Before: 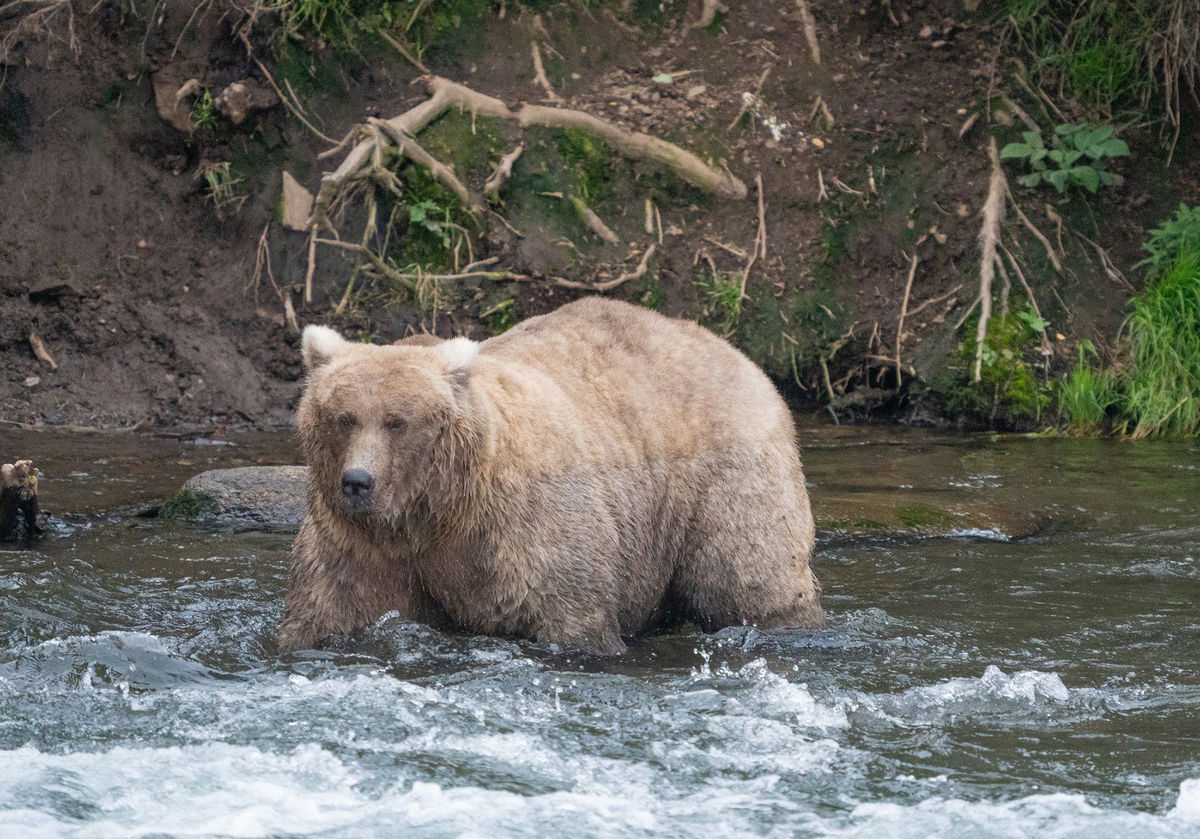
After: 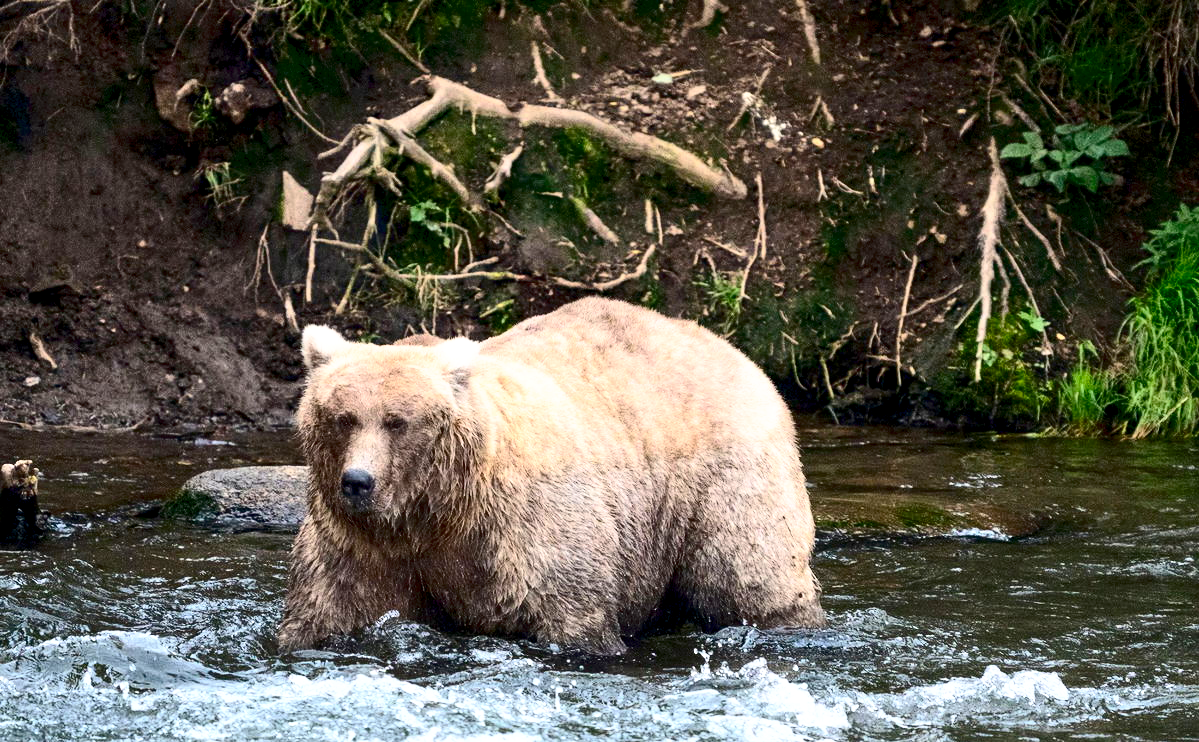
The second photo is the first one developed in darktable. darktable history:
exposure: black level correction 0, exposure 0.5 EV, compensate exposure bias true, compensate highlight preservation false
contrast brightness saturation: contrast 0.32, brightness -0.08, saturation 0.17
base curve: curves: ch0 [(0.017, 0) (0.425, 0.441) (0.844, 0.933) (1, 1)], preserve colors none
crop and rotate: top 0%, bottom 11.49%
